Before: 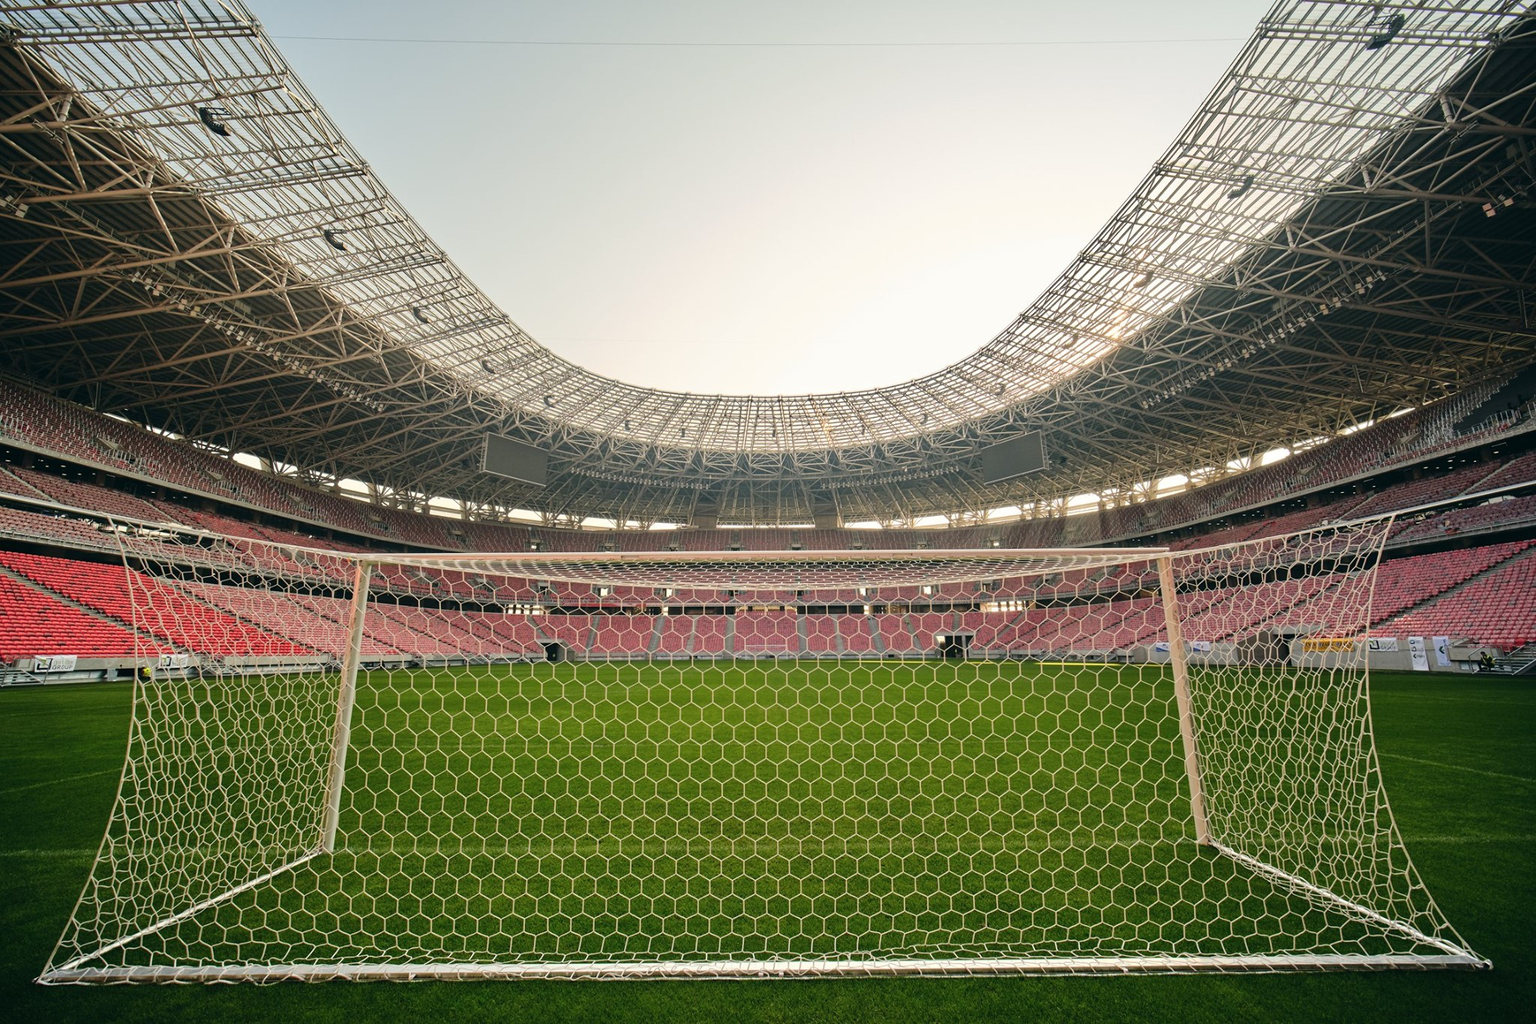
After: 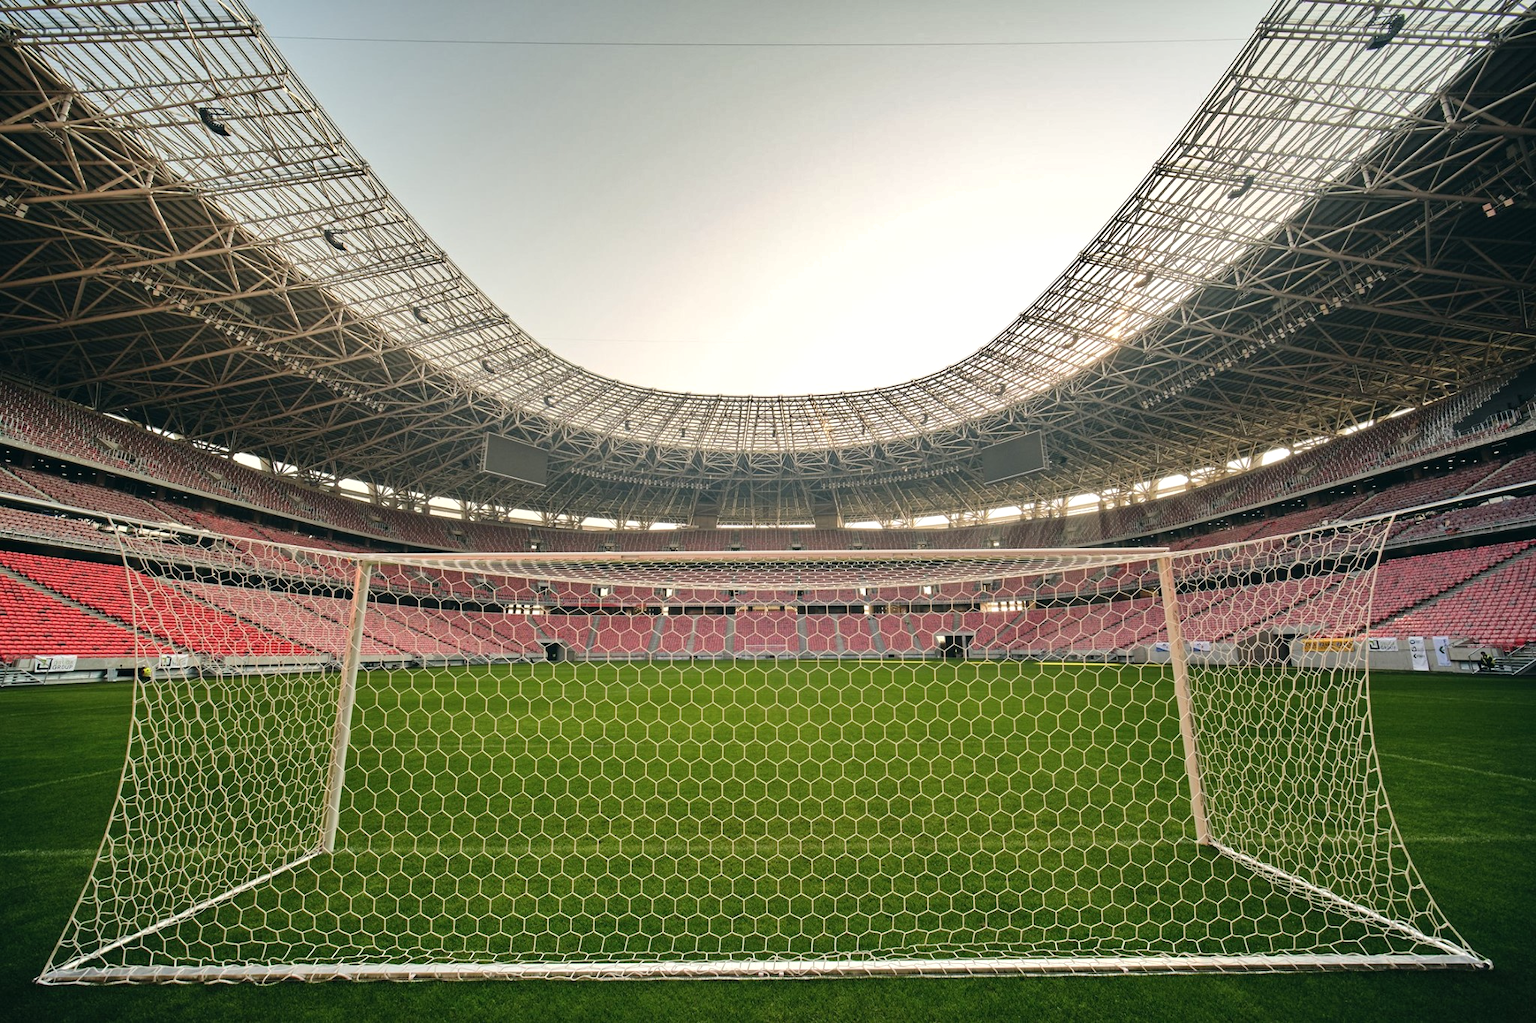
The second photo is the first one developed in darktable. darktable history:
shadows and highlights: radius 172.39, shadows 27.54, white point adjustment 3.28, highlights -67.91, soften with gaussian
